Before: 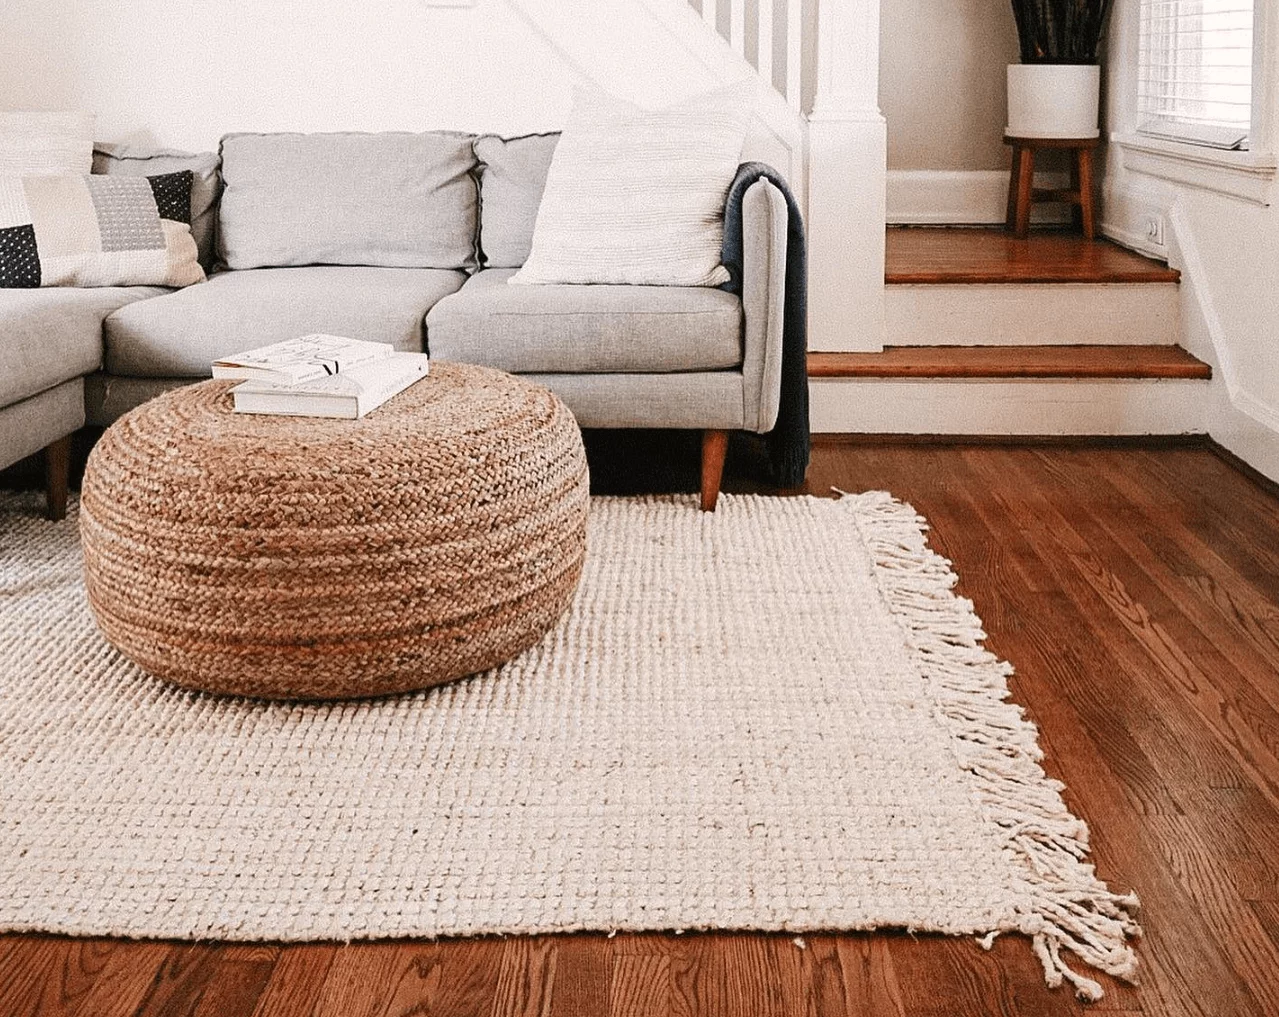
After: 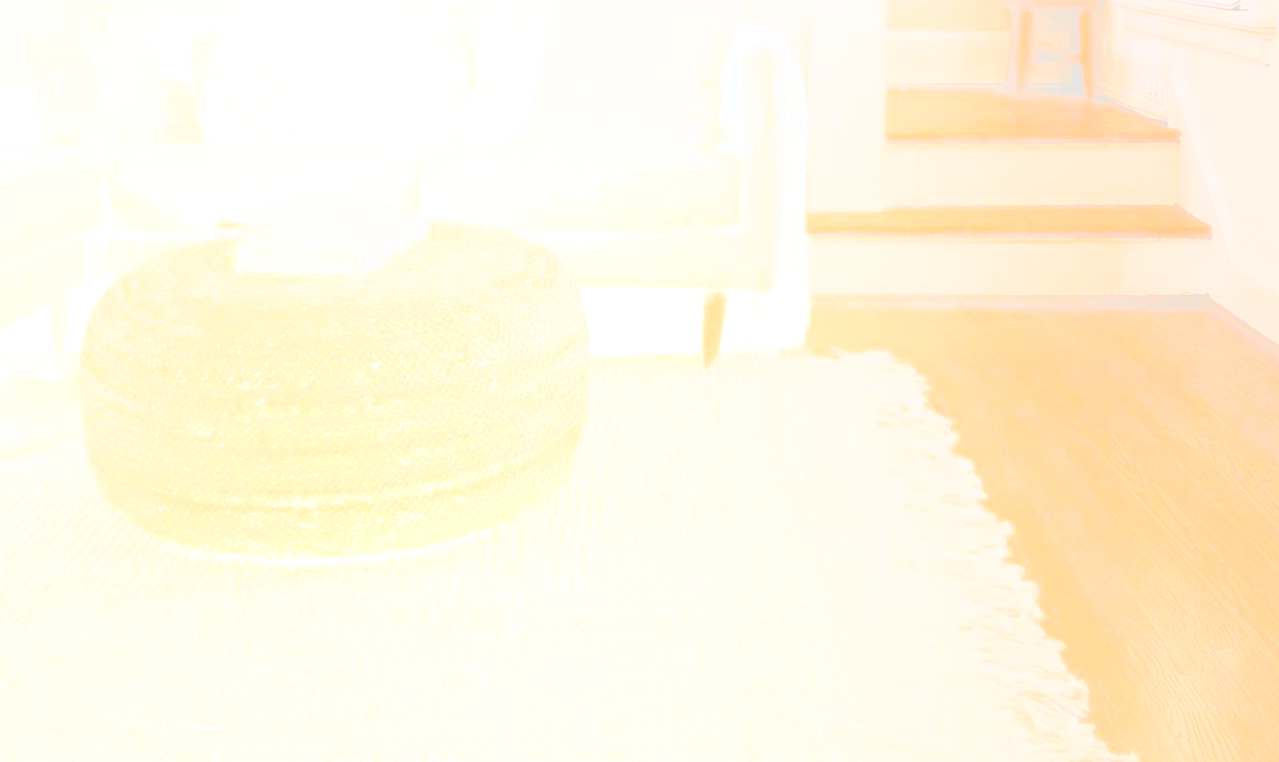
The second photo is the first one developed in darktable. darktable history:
crop: top 13.819%, bottom 11.169%
exposure: compensate highlight preservation false
color balance rgb: perceptual saturation grading › global saturation 30%, global vibrance 10%
sharpen: amount 0.2
bloom: size 70%, threshold 25%, strength 70%
